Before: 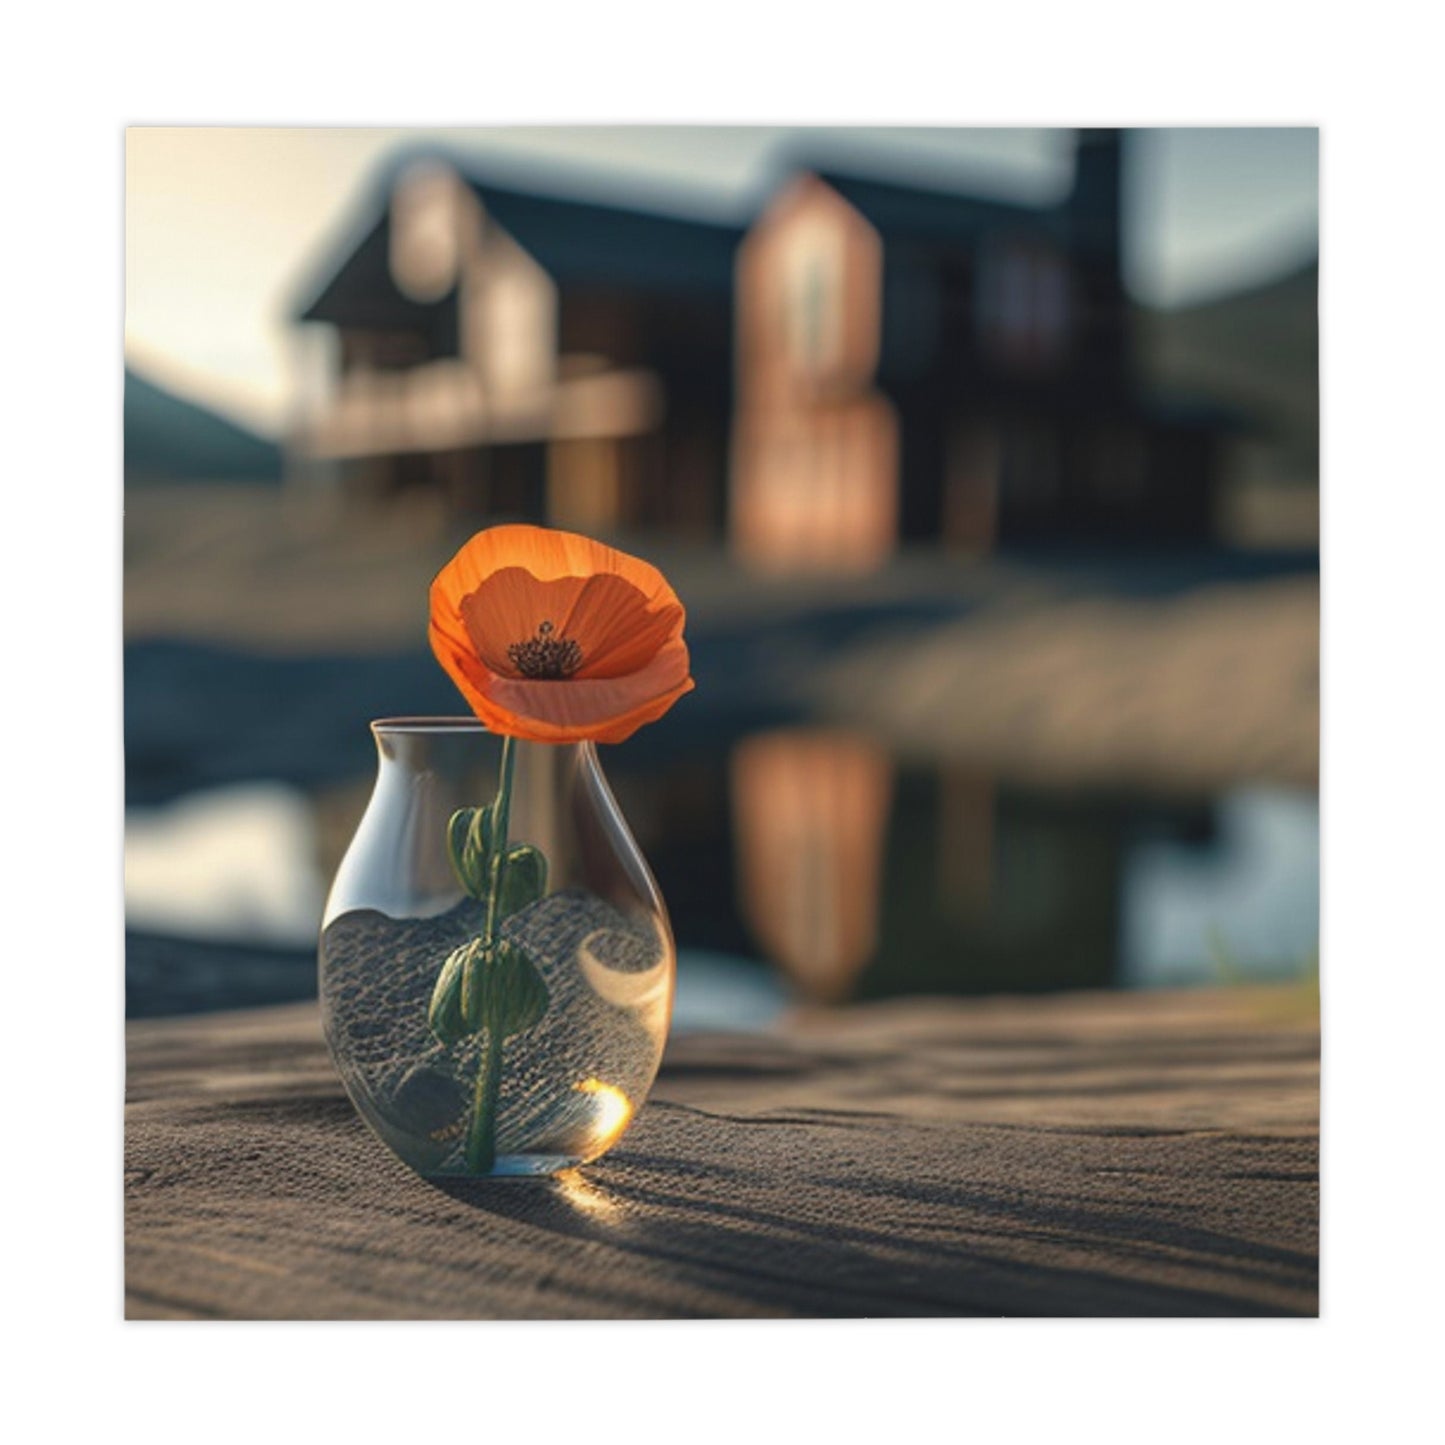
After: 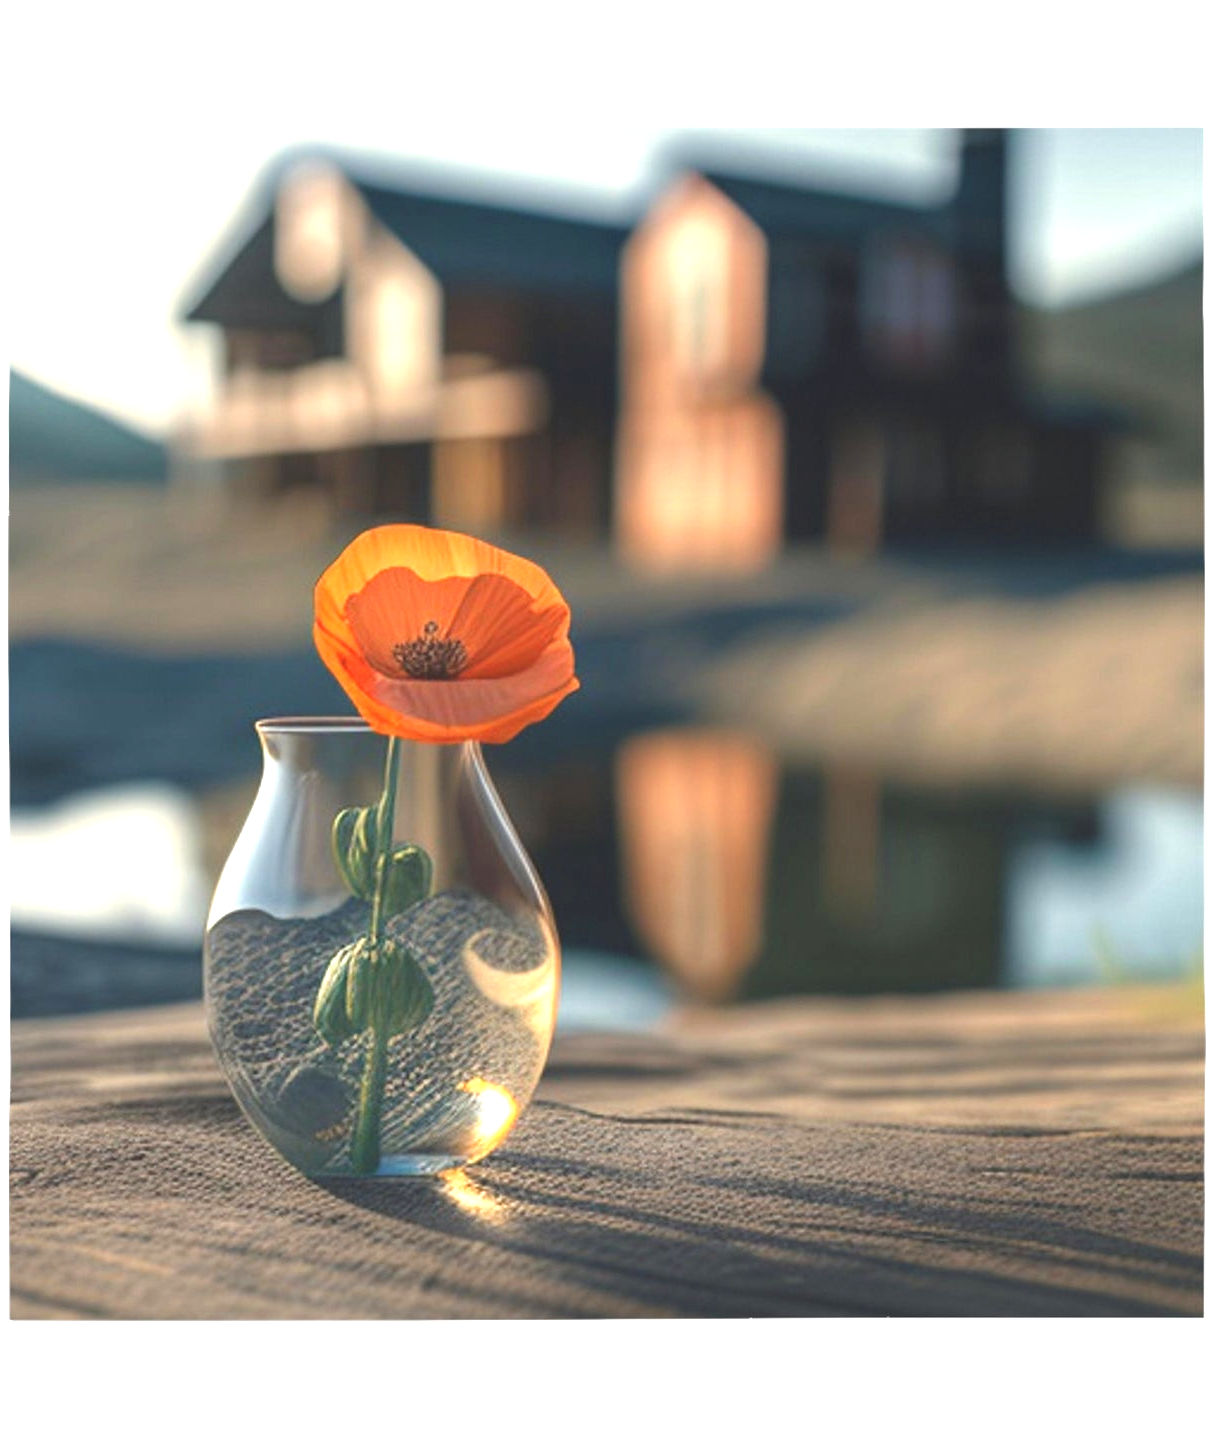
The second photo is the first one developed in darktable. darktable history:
crop: left 8.026%, right 7.374%
contrast equalizer: octaves 7, y [[0.6 ×6], [0.55 ×6], [0 ×6], [0 ×6], [0 ×6]], mix -0.3
exposure: black level correction 0, exposure 1.1 EV, compensate exposure bias true, compensate highlight preservation false
